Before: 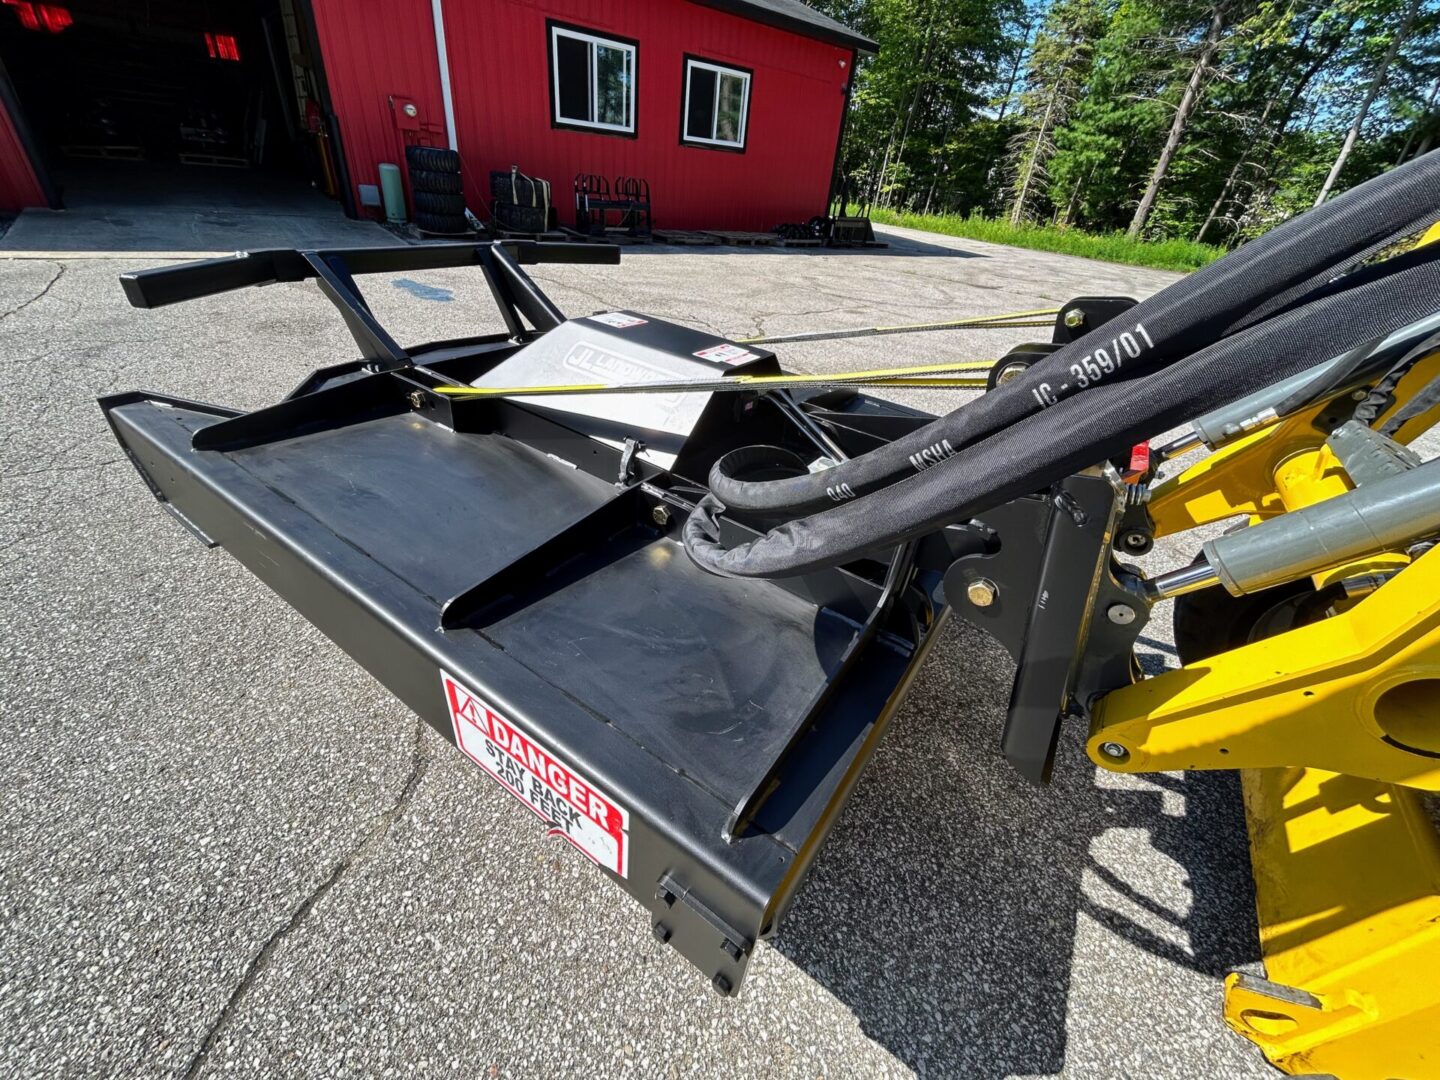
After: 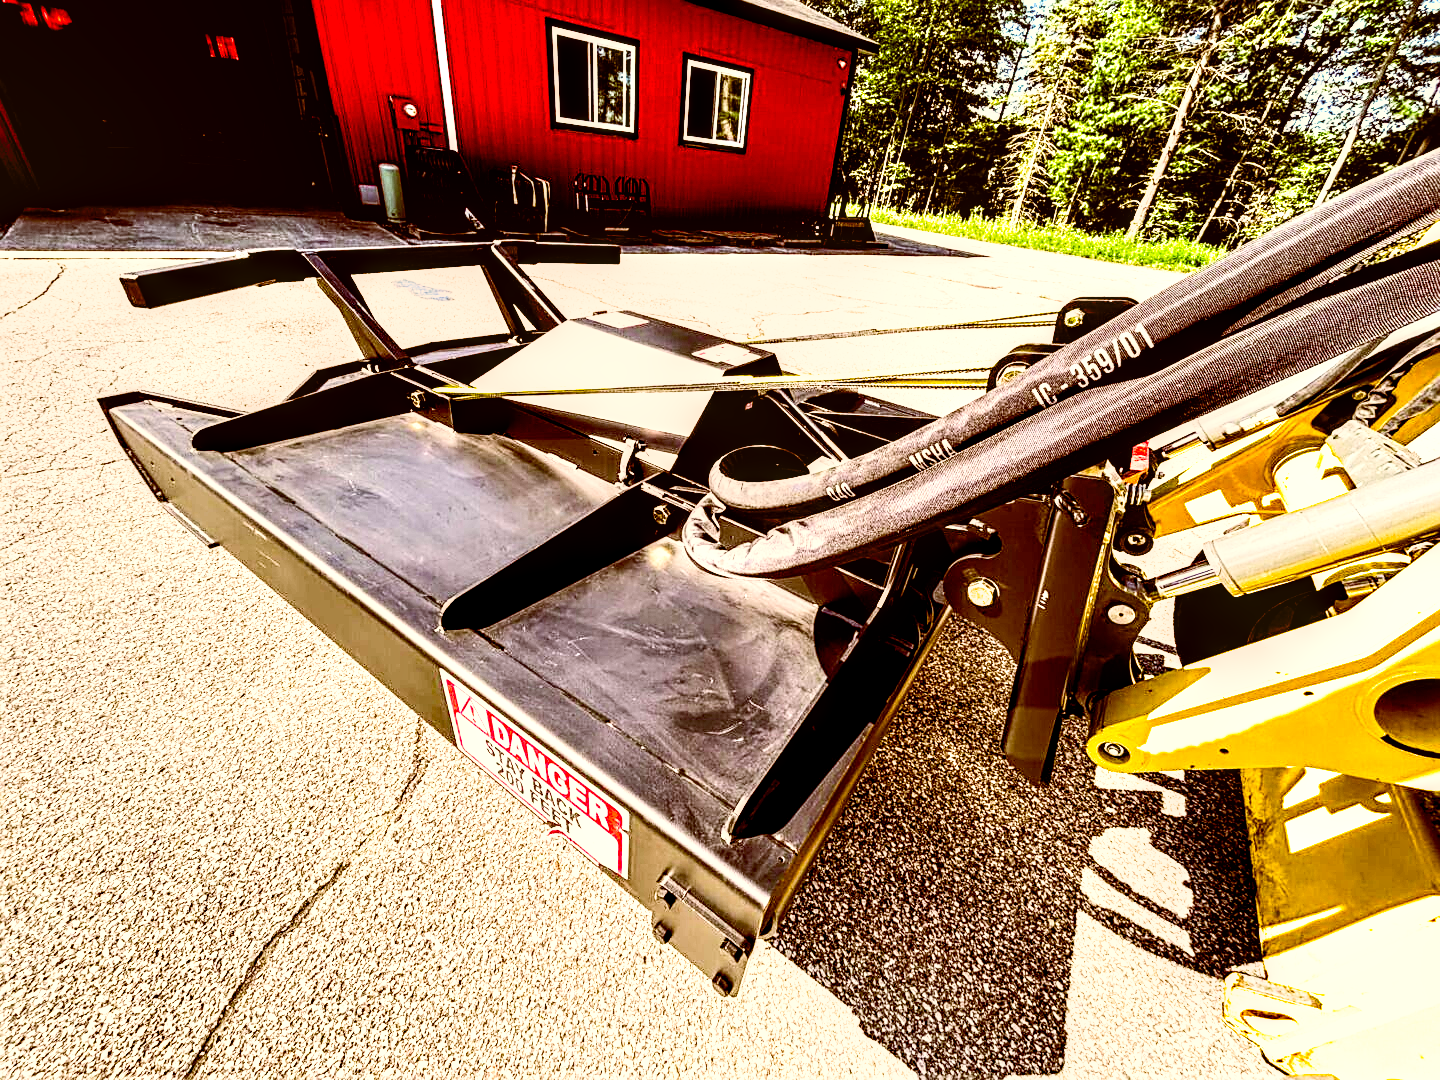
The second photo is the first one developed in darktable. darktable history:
local contrast: highlights 60%, shadows 62%, detail 160%
color correction: highlights a* 8.37, highlights b* 15, shadows a* -0.542, shadows b* 26.42
color balance rgb: global offset › chroma 0.408%, global offset › hue 31.32°, perceptual saturation grading › global saturation 20%, perceptual saturation grading › highlights -25.479%, perceptual saturation grading › shadows 25.686%, perceptual brilliance grading › highlights 19.38%, perceptual brilliance grading › mid-tones 19.635%, perceptual brilliance grading › shadows -19.841%, contrast 5.146%
exposure: black level correction -0.002, exposure 0.546 EV, compensate highlight preservation false
sharpen: on, module defaults
tone equalizer: -8 EV -0.762 EV, -7 EV -0.736 EV, -6 EV -0.632 EV, -5 EV -0.383 EV, -3 EV 0.375 EV, -2 EV 0.6 EV, -1 EV 0.698 EV, +0 EV 0.727 EV, edges refinement/feathering 500, mask exposure compensation -1.57 EV, preserve details guided filter
contrast brightness saturation: contrast 0.239, brightness 0.268, saturation 0.374
filmic rgb: black relative exposure -7.89 EV, white relative exposure 4.1 EV, hardness 4.06, latitude 51.66%, contrast 1.01, shadows ↔ highlights balance 5.77%, preserve chrominance no, color science v3 (2019), use custom middle-gray values true
